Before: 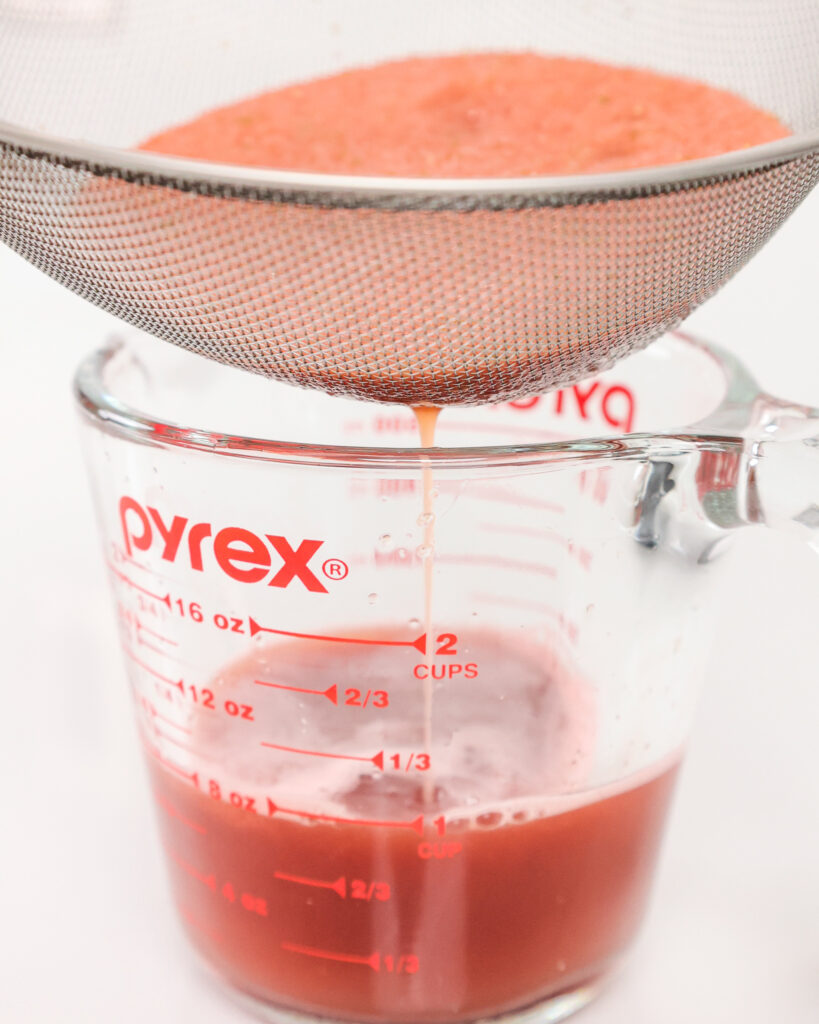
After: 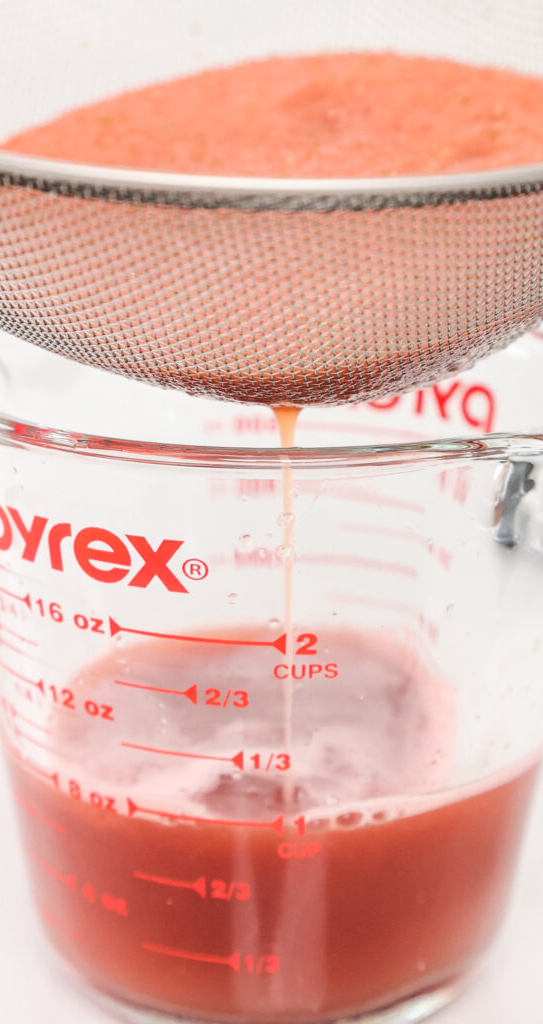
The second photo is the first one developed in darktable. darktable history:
tone equalizer: mask exposure compensation -0.503 EV
crop: left 17.204%, right 16.484%
